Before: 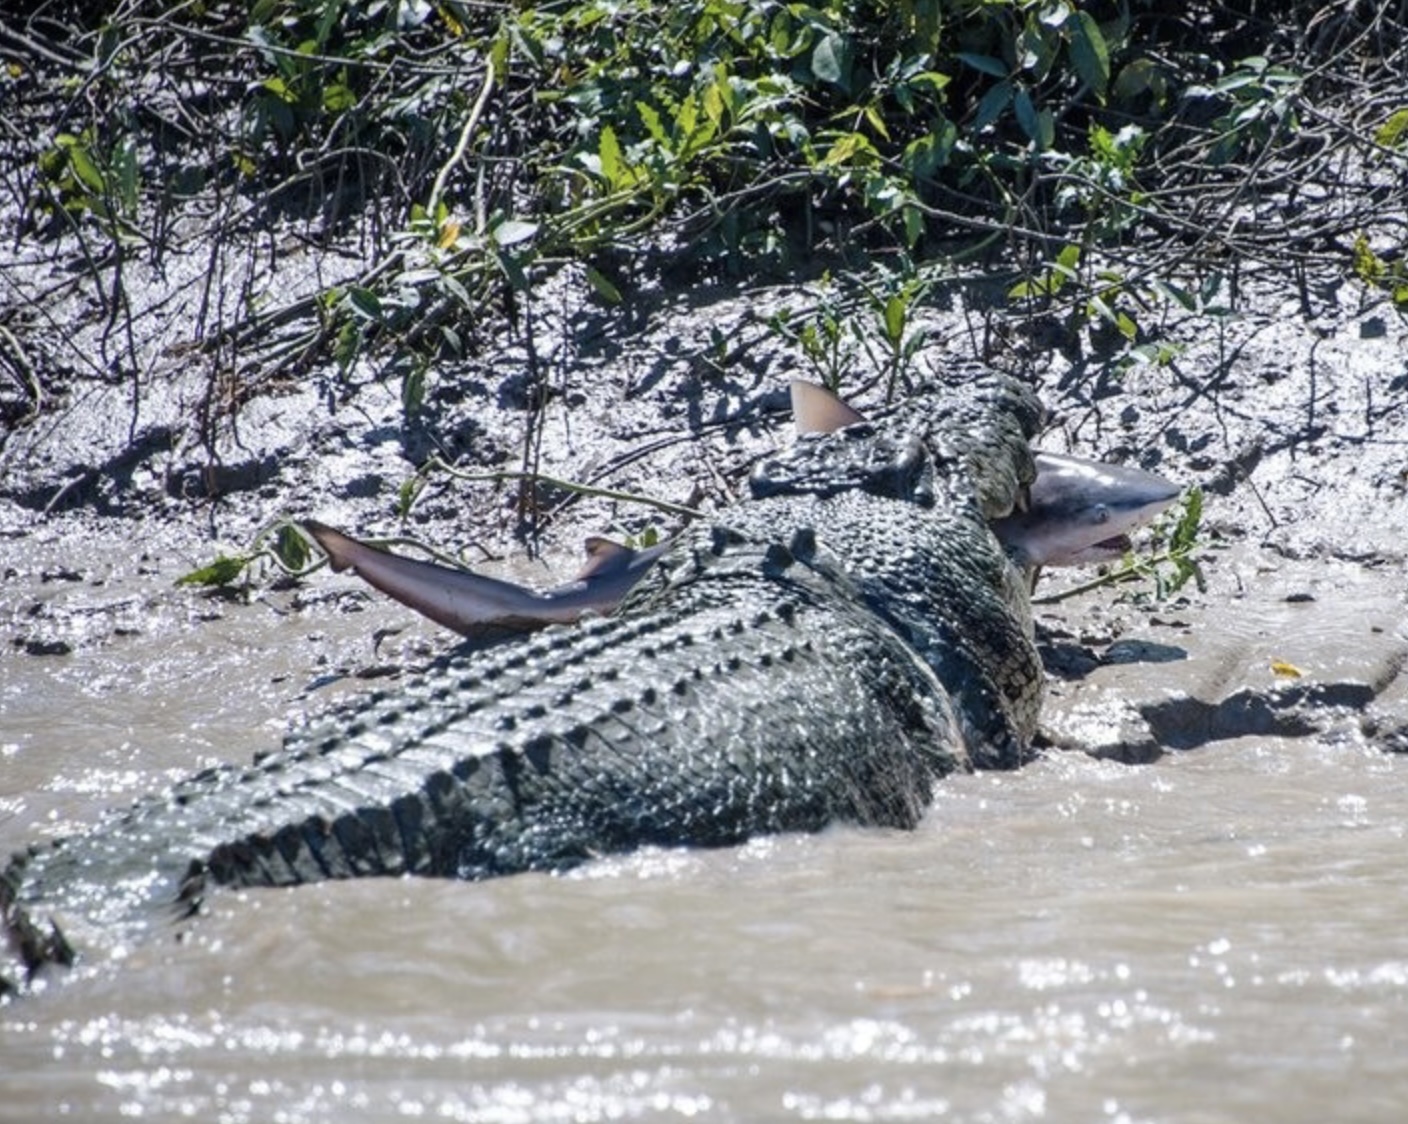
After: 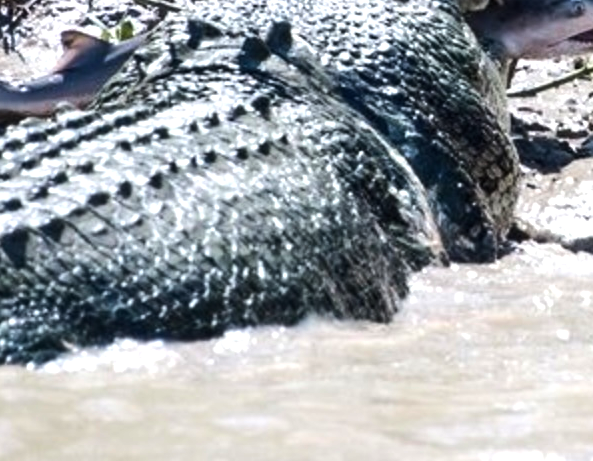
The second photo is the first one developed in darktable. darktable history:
crop: left 37.221%, top 45.169%, right 20.63%, bottom 13.777%
tone equalizer: -8 EV -0.75 EV, -7 EV -0.7 EV, -6 EV -0.6 EV, -5 EV -0.4 EV, -3 EV 0.4 EV, -2 EV 0.6 EV, -1 EV 0.7 EV, +0 EV 0.75 EV, edges refinement/feathering 500, mask exposure compensation -1.57 EV, preserve details no
